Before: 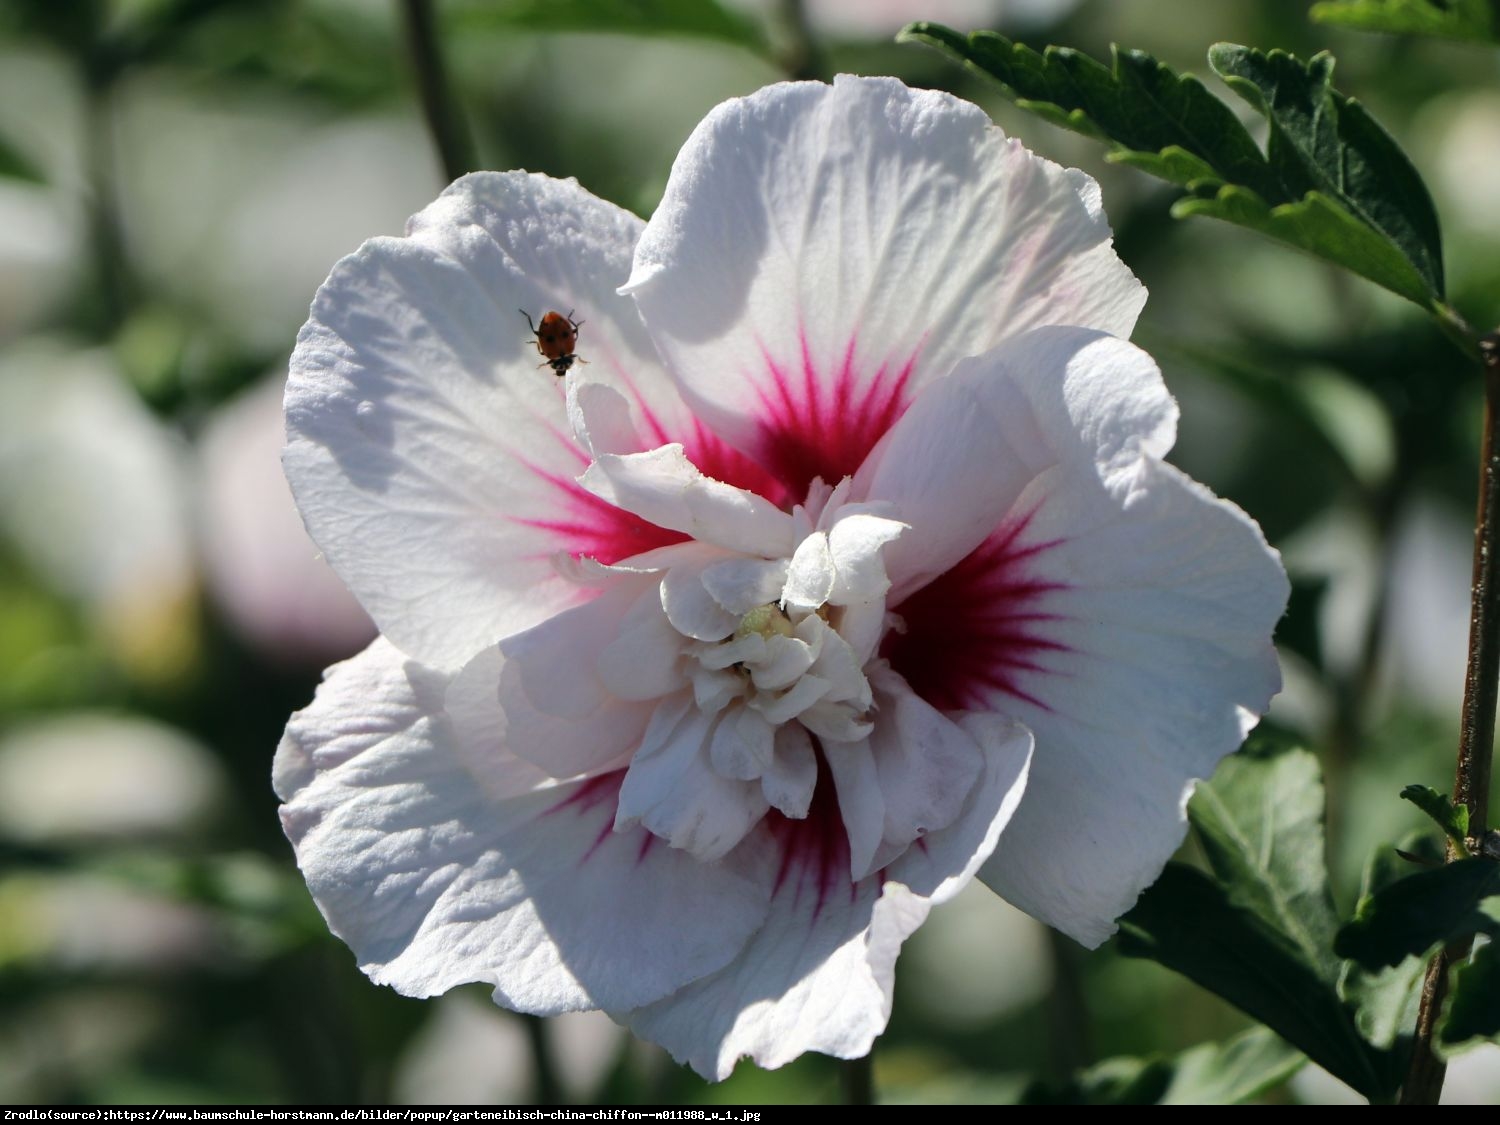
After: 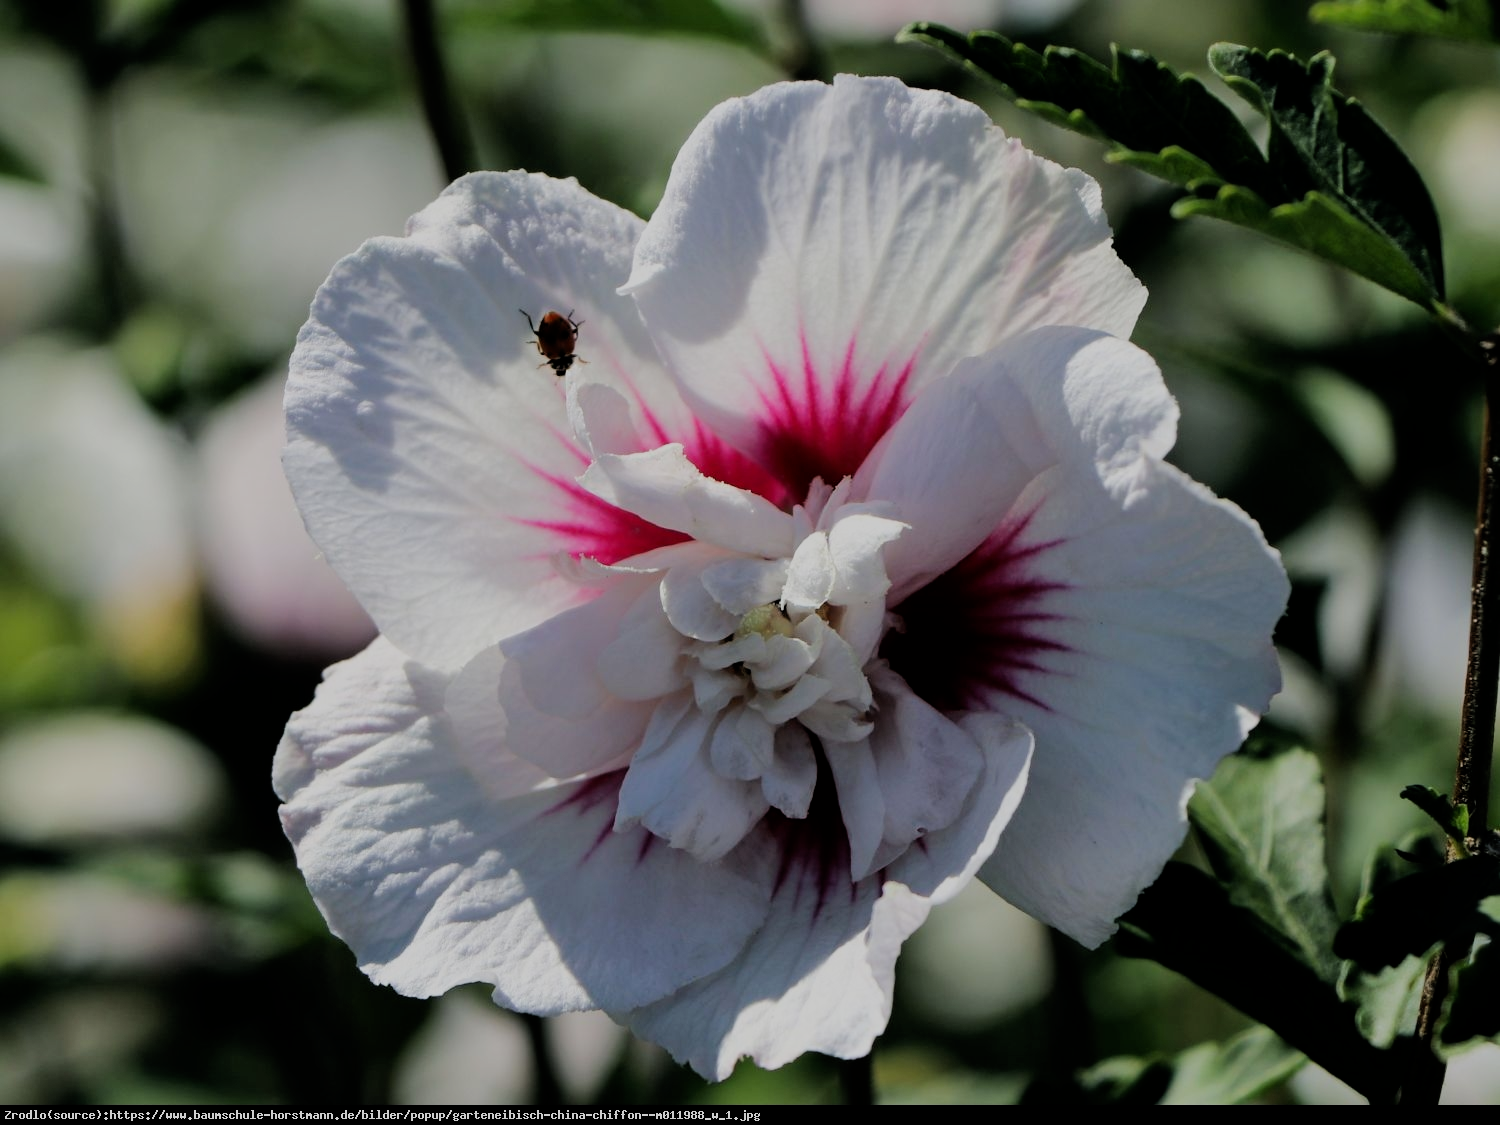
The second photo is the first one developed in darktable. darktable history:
shadows and highlights: radius 121.13, shadows 21.4, white point adjustment -9.72, highlights -14.39, soften with gaussian
filmic rgb: black relative exposure -5 EV, hardness 2.88, contrast 1.2, highlights saturation mix -30%
